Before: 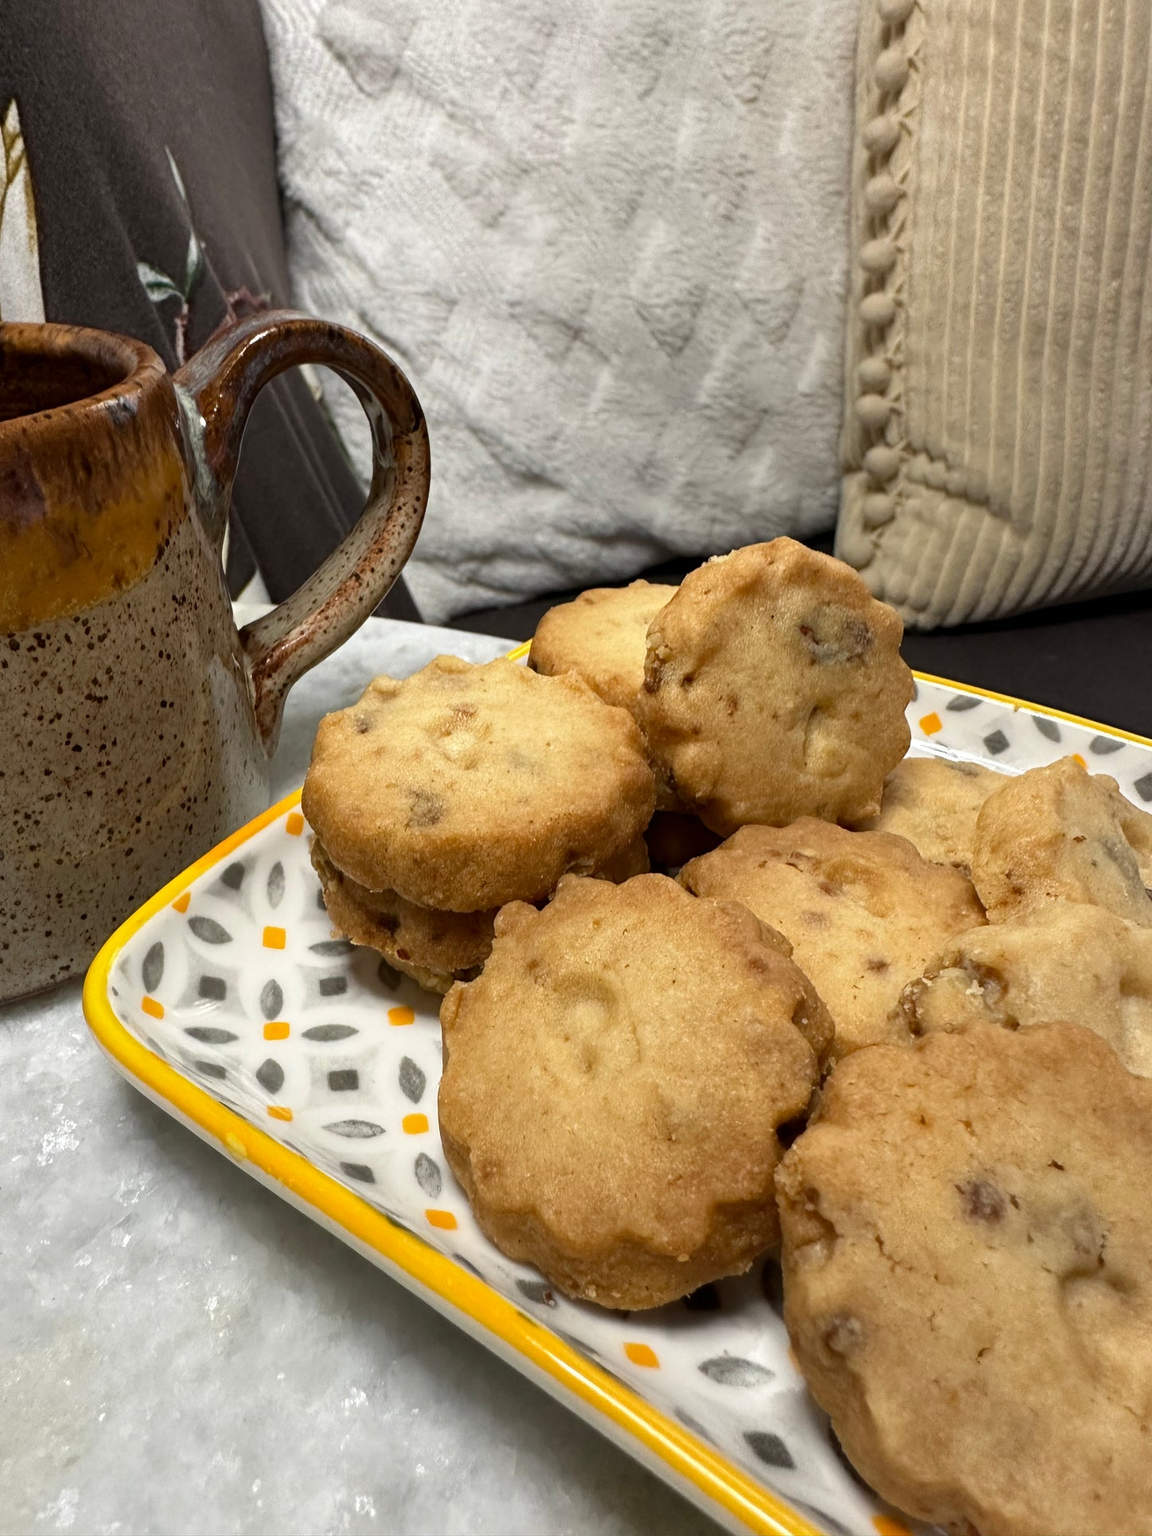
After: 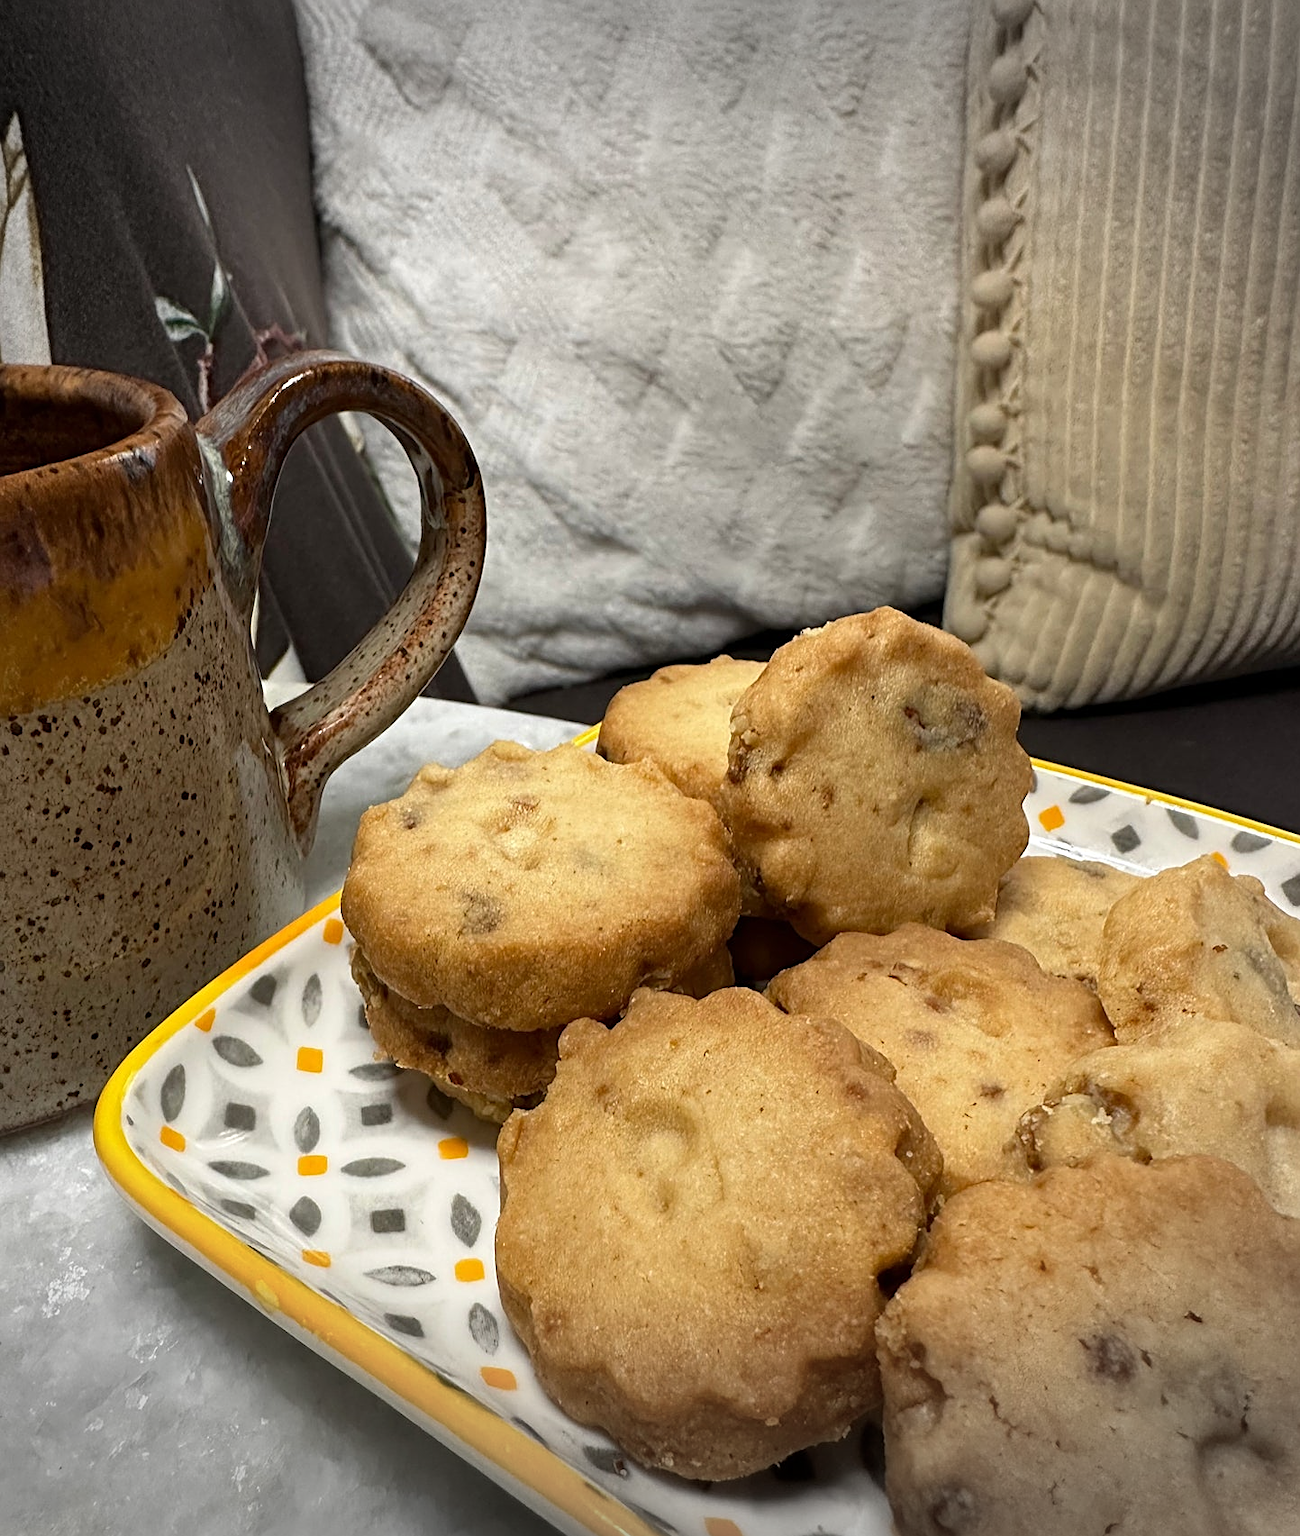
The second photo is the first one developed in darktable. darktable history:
crop and rotate: top 0%, bottom 11.512%
sharpen: on, module defaults
vignetting: fall-off start 100.28%, width/height ratio 1.324
